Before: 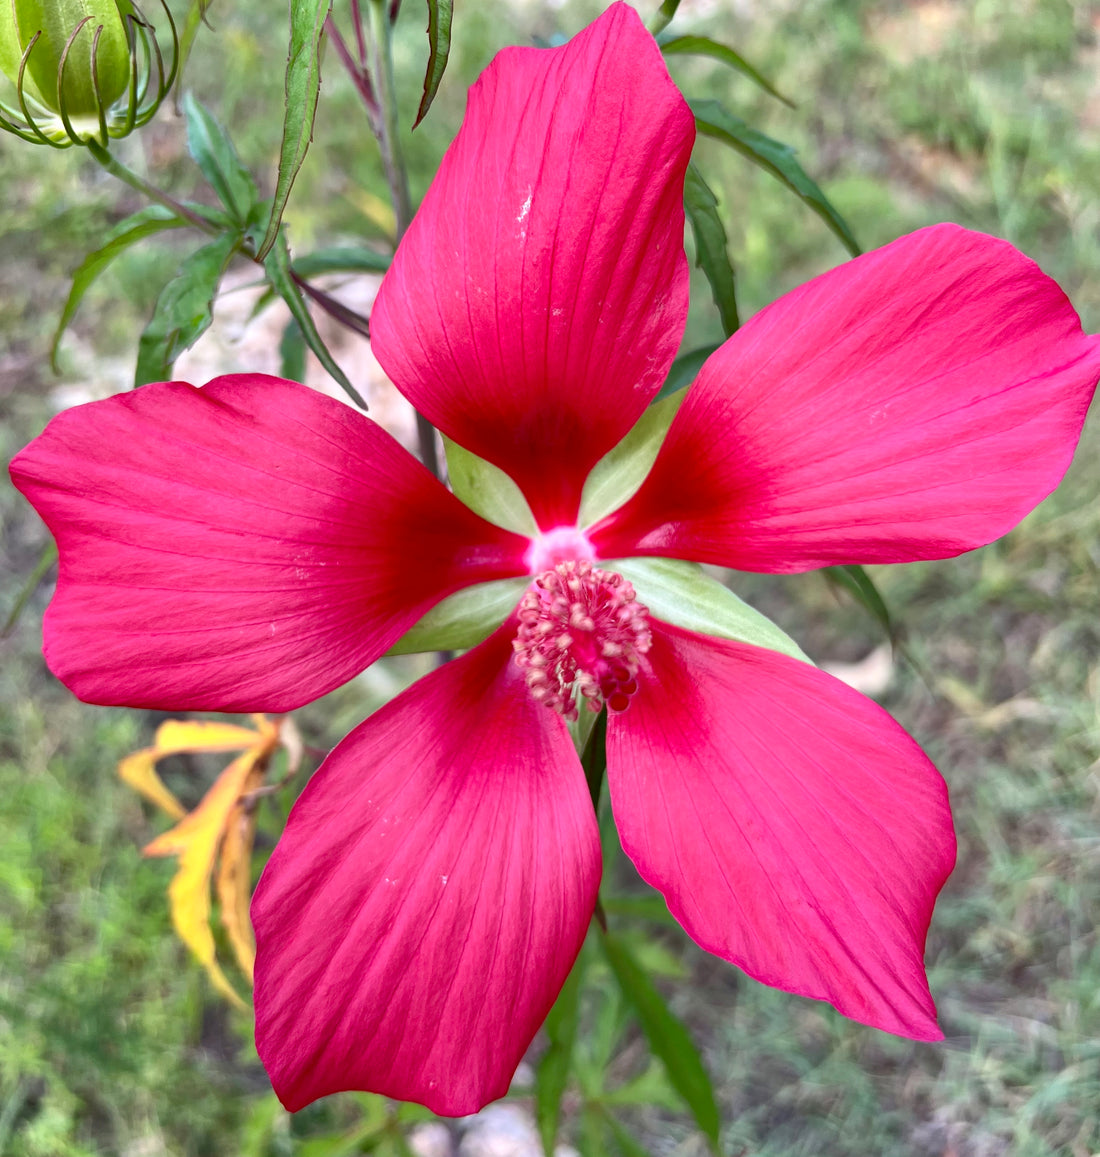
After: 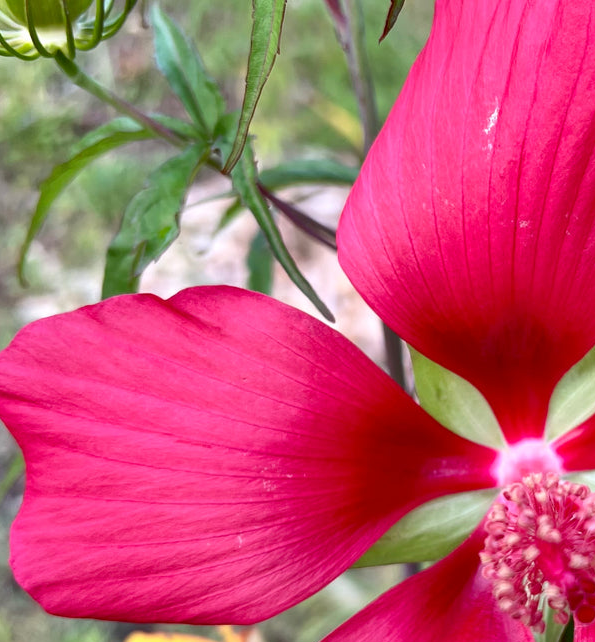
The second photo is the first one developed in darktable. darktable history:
crop and rotate: left 3.047%, top 7.618%, right 42.833%, bottom 36.89%
